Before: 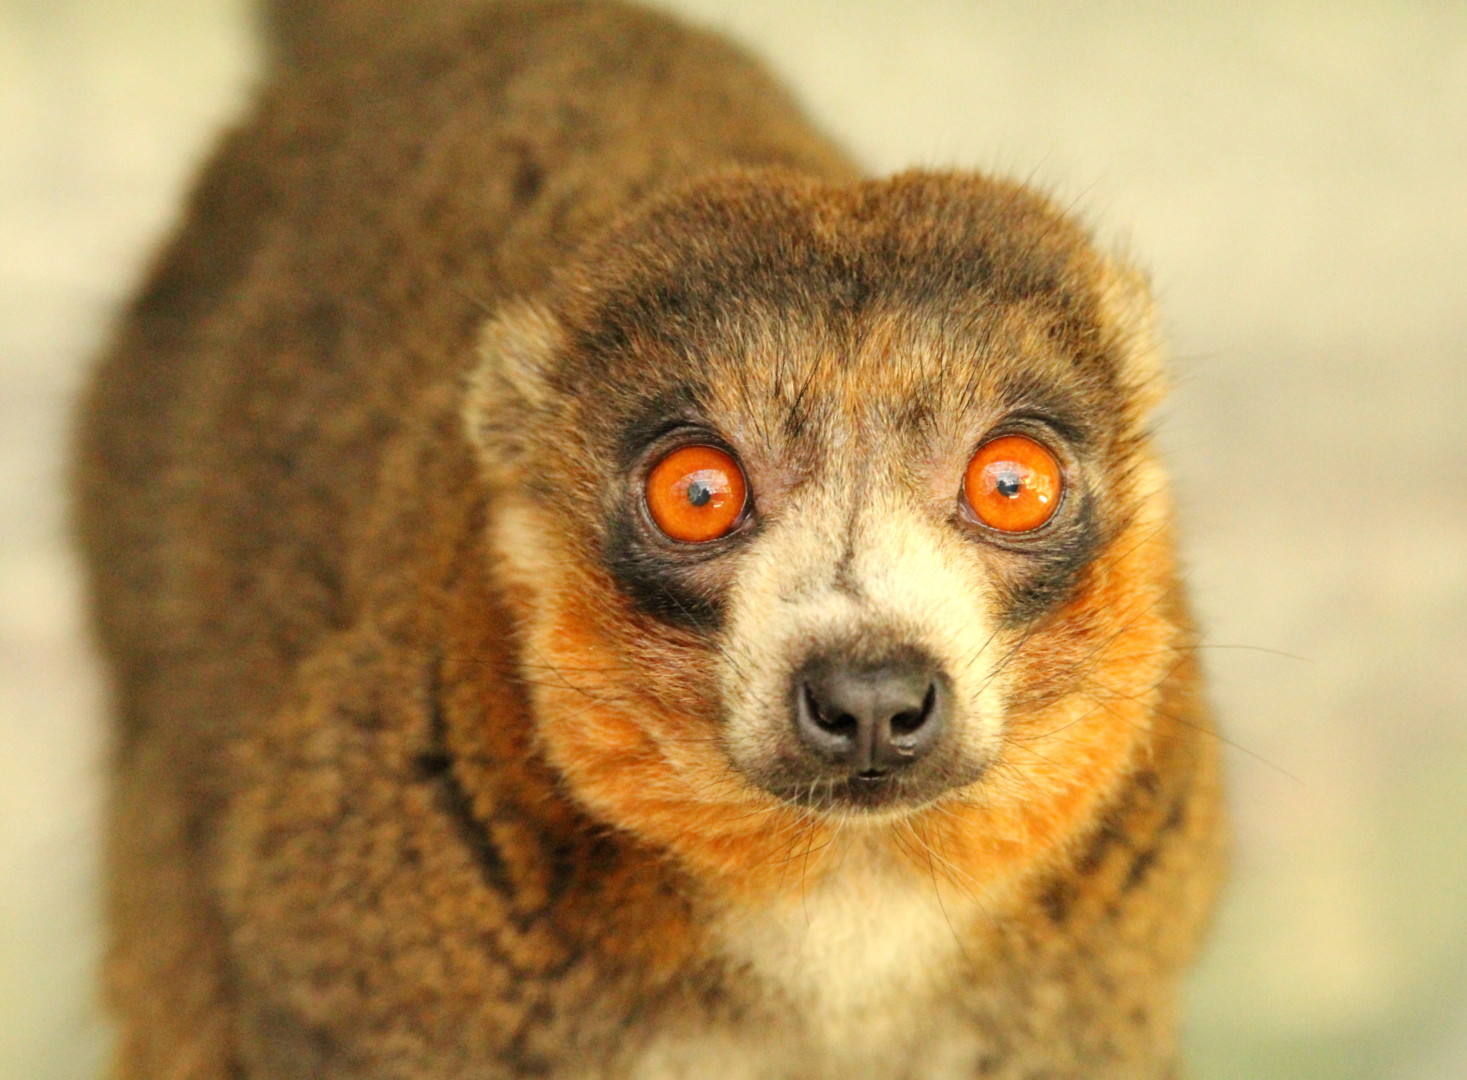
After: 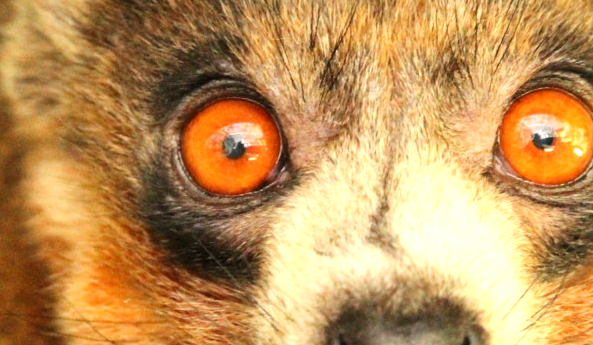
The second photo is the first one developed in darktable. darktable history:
exposure: exposure 0.127 EV, compensate highlight preservation false
rotate and perspective: automatic cropping off
contrast brightness saturation: contrast 0.05
crop: left 31.751%, top 32.172%, right 27.8%, bottom 35.83%
tone equalizer: -8 EV -0.417 EV, -7 EV -0.389 EV, -6 EV -0.333 EV, -5 EV -0.222 EV, -3 EV 0.222 EV, -2 EV 0.333 EV, -1 EV 0.389 EV, +0 EV 0.417 EV, edges refinement/feathering 500, mask exposure compensation -1.57 EV, preserve details no
